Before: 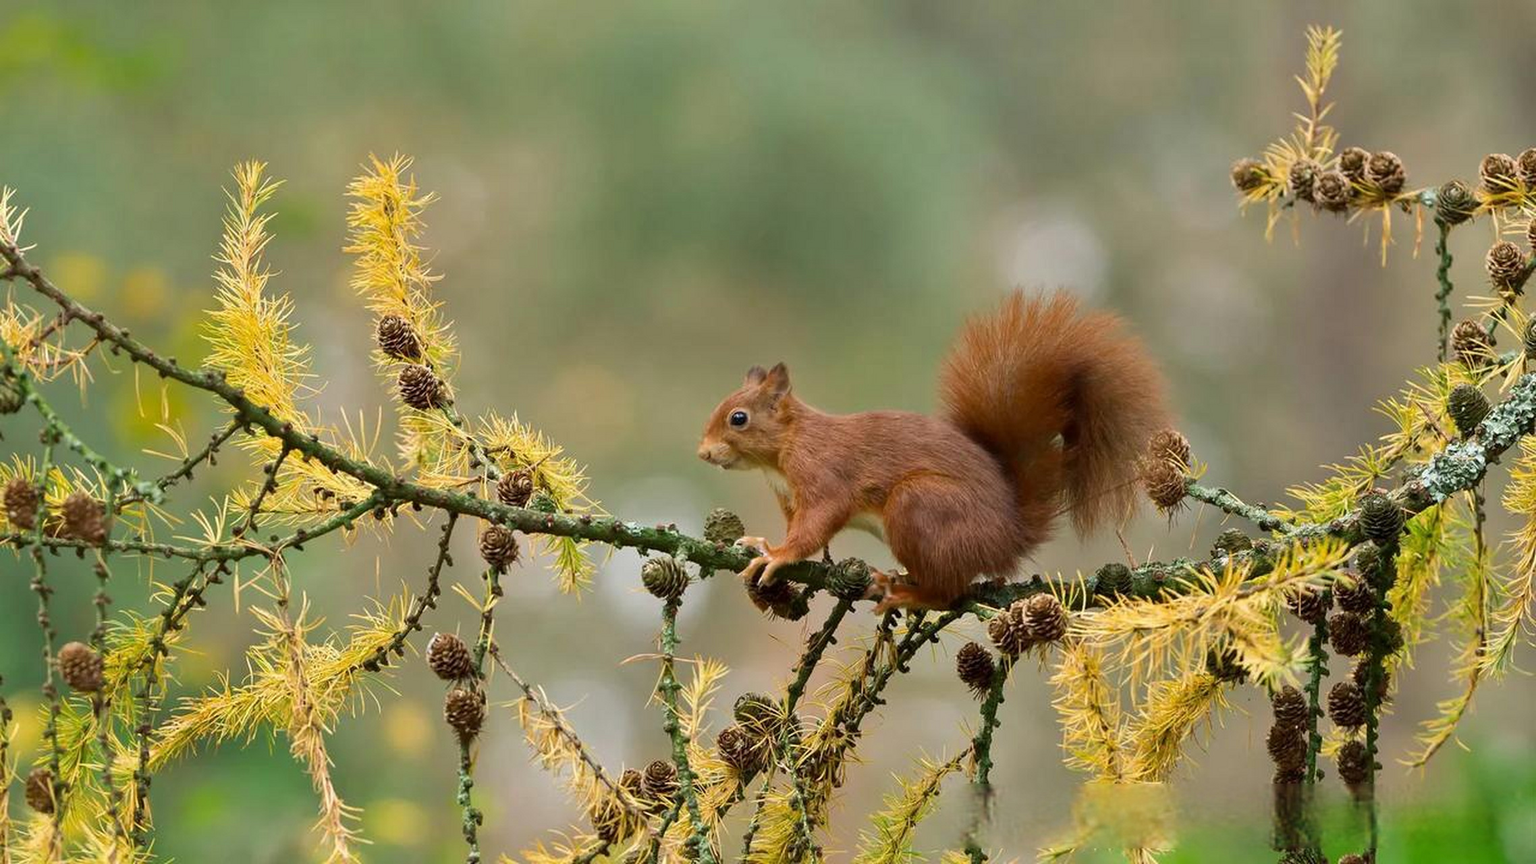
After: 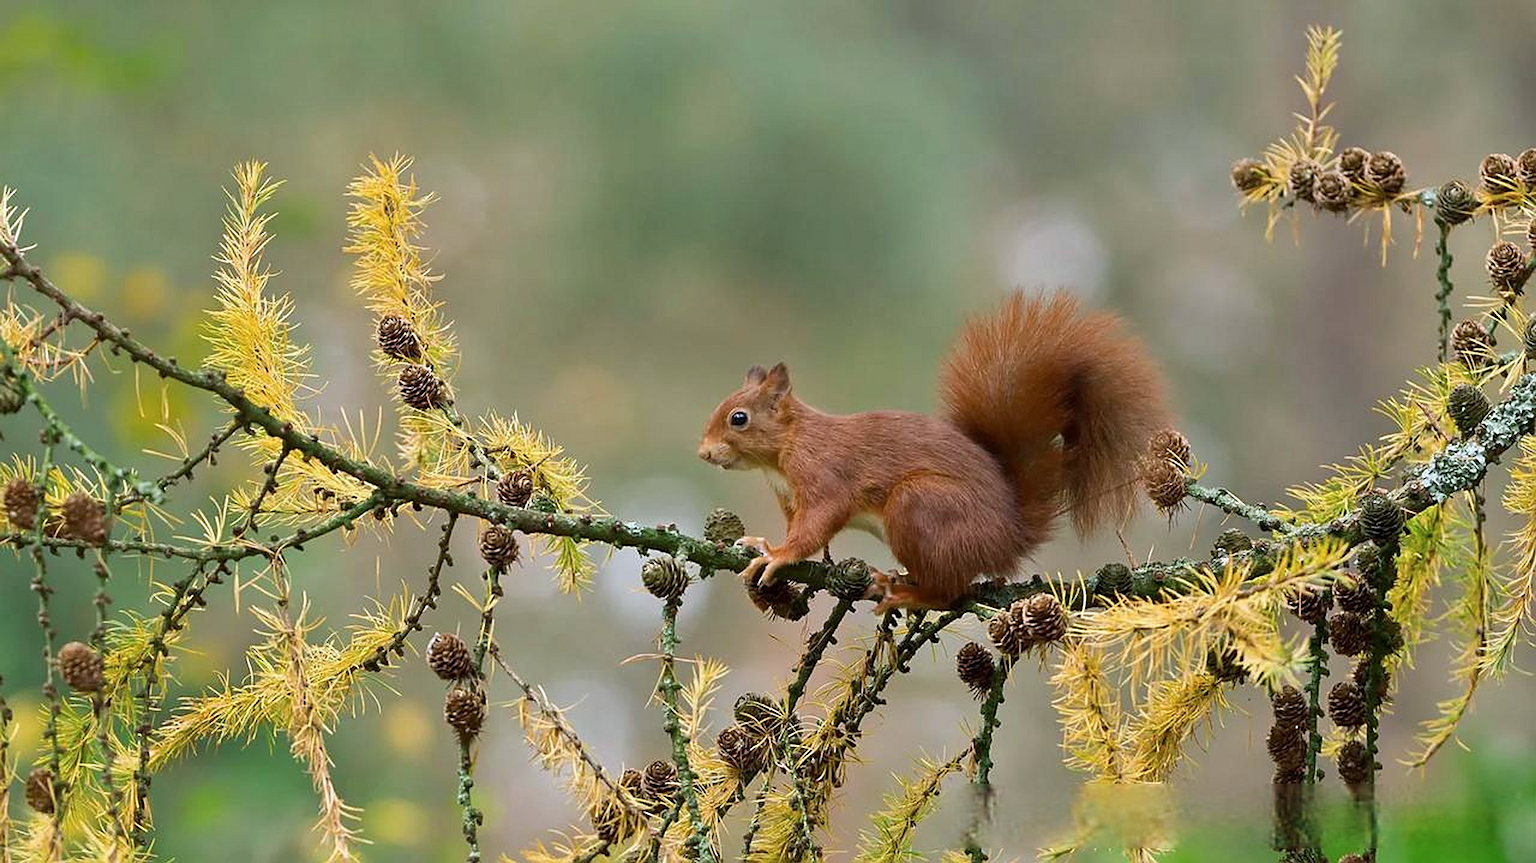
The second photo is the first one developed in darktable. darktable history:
color calibration: gray › normalize channels true, illuminant as shot in camera, x 0.358, y 0.373, temperature 4628.91 K, gamut compression 0.017
sharpen: amount 0.587
